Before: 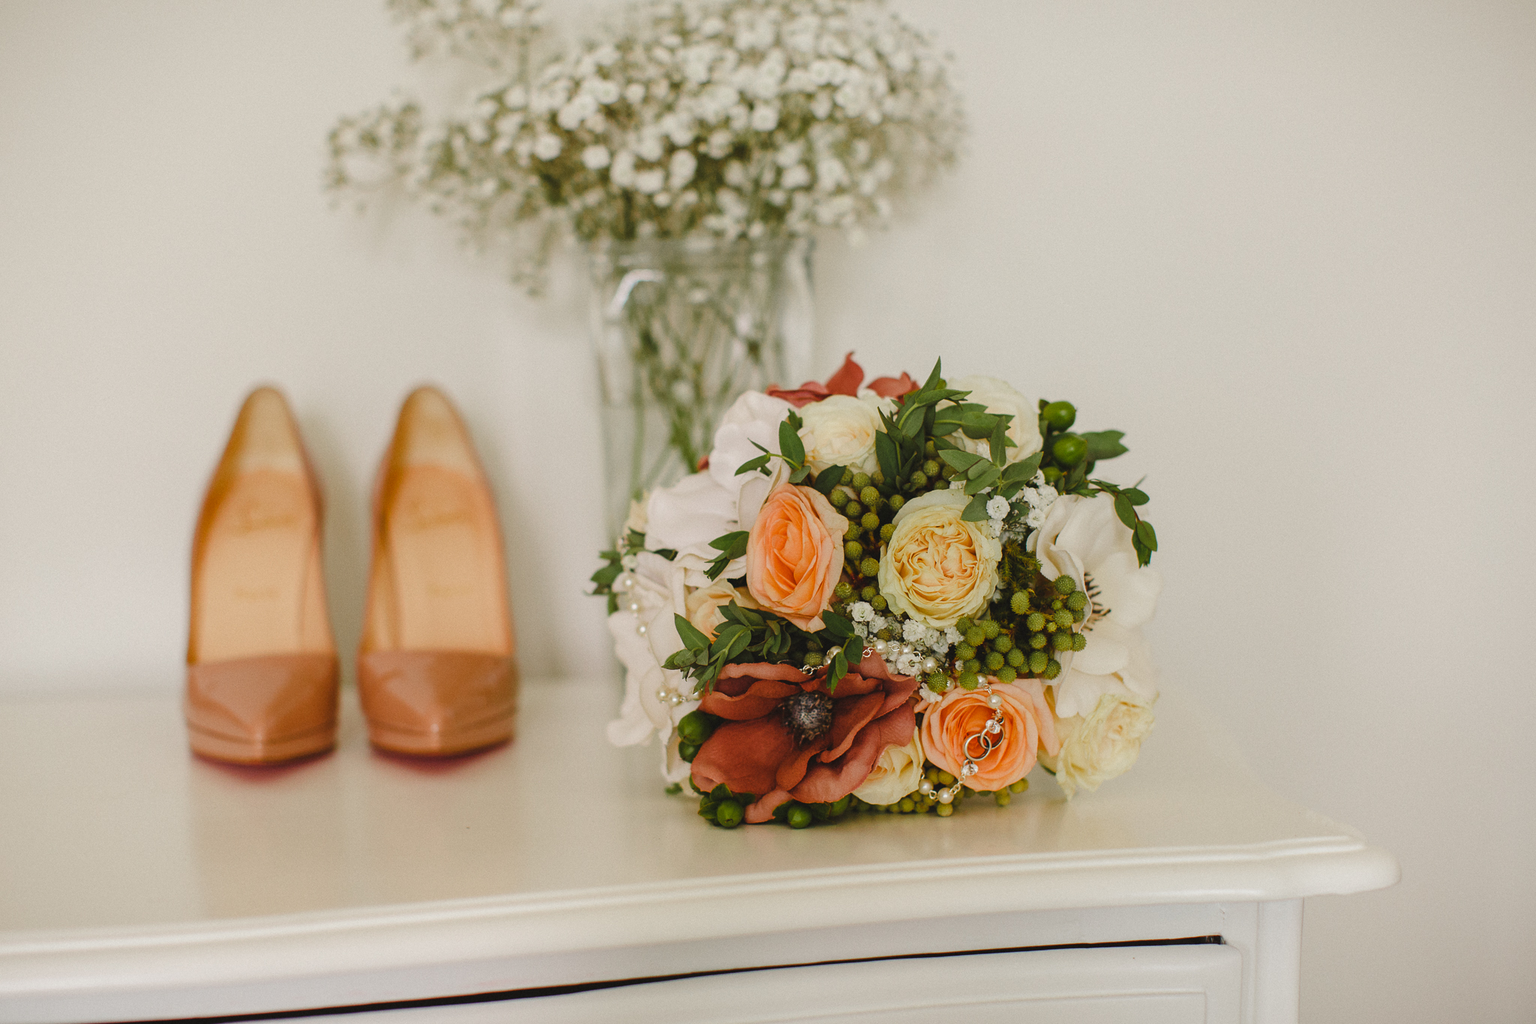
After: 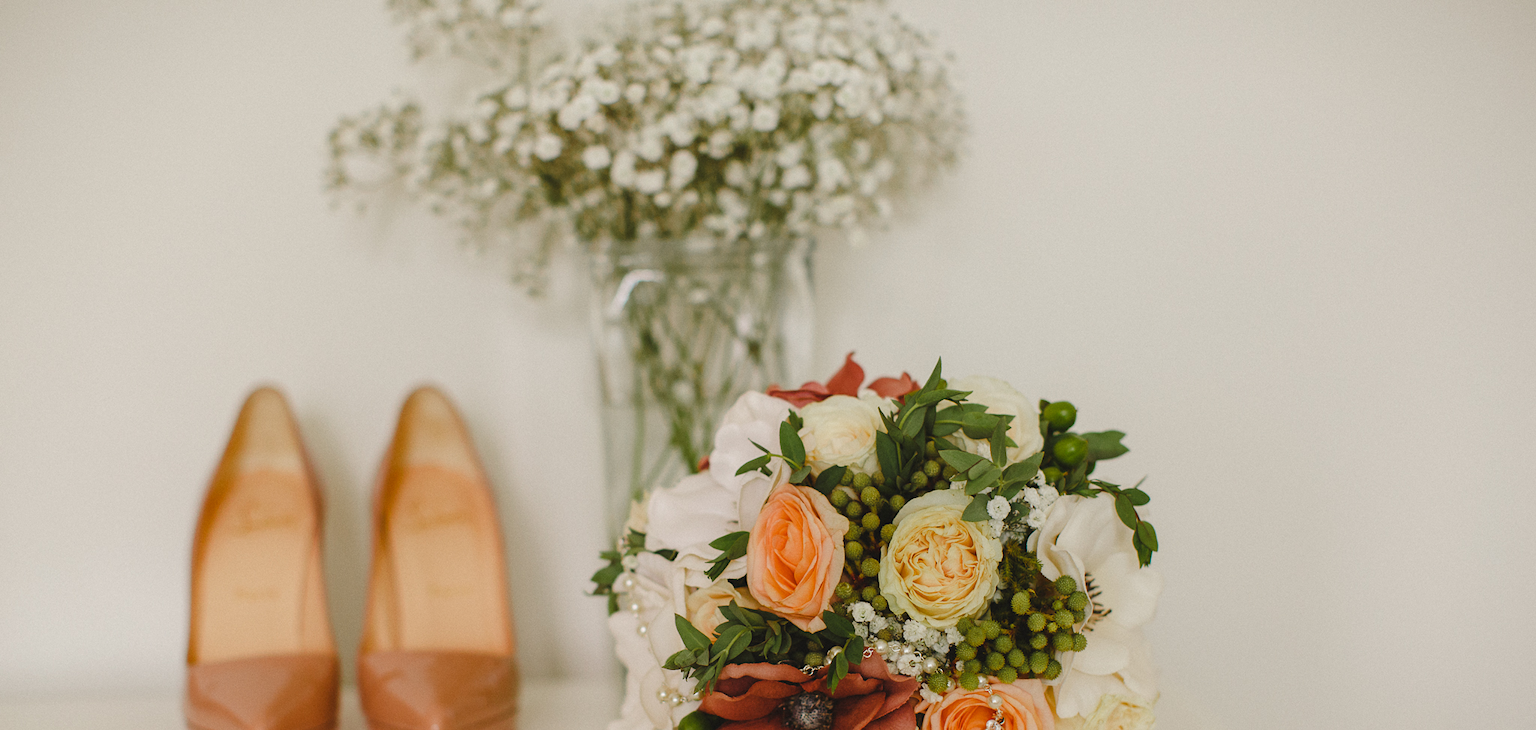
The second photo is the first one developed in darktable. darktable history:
crop: bottom 28.576%
exposure: exposure 0 EV, compensate highlight preservation false
